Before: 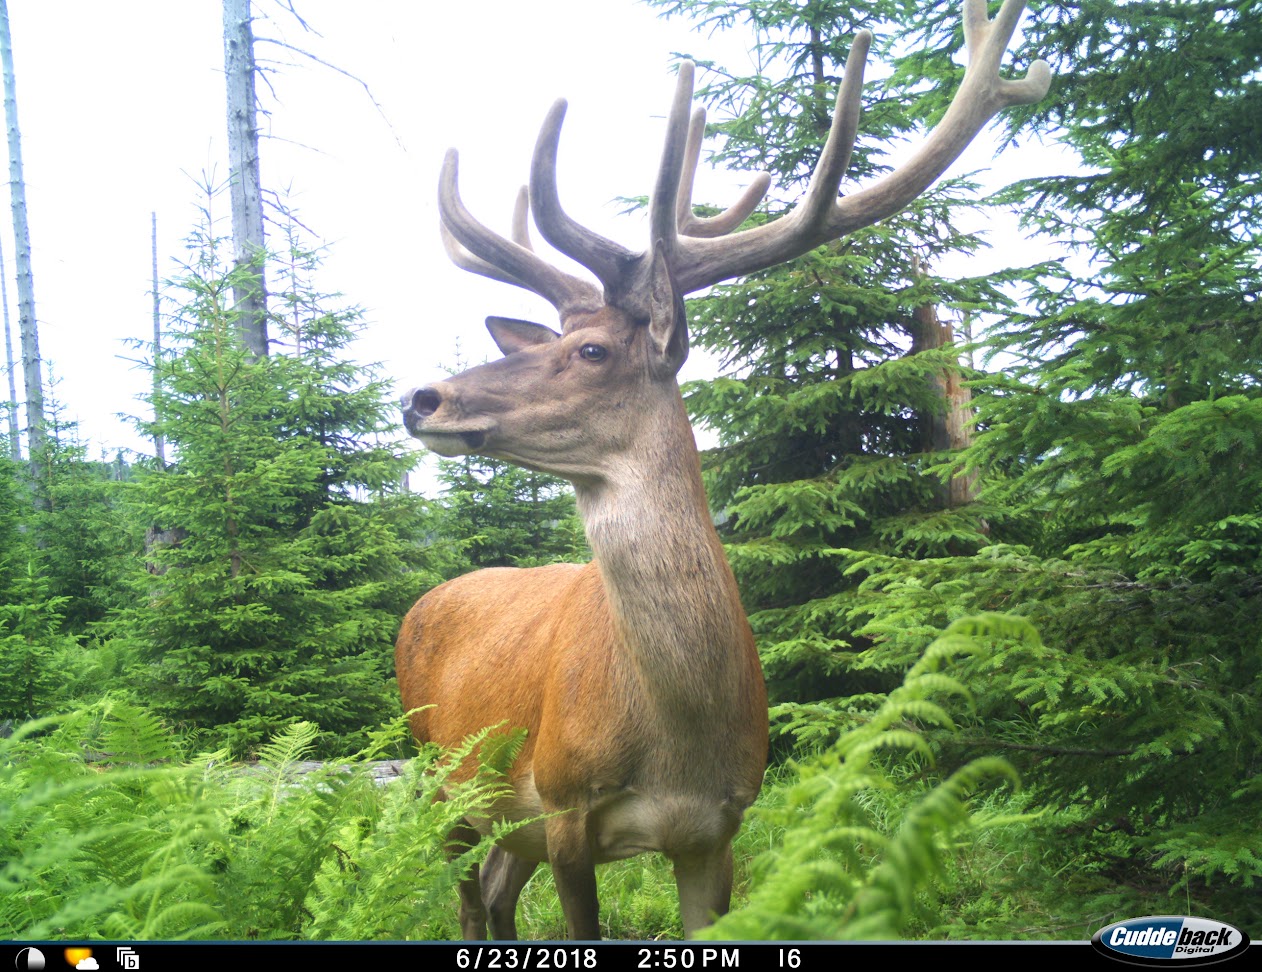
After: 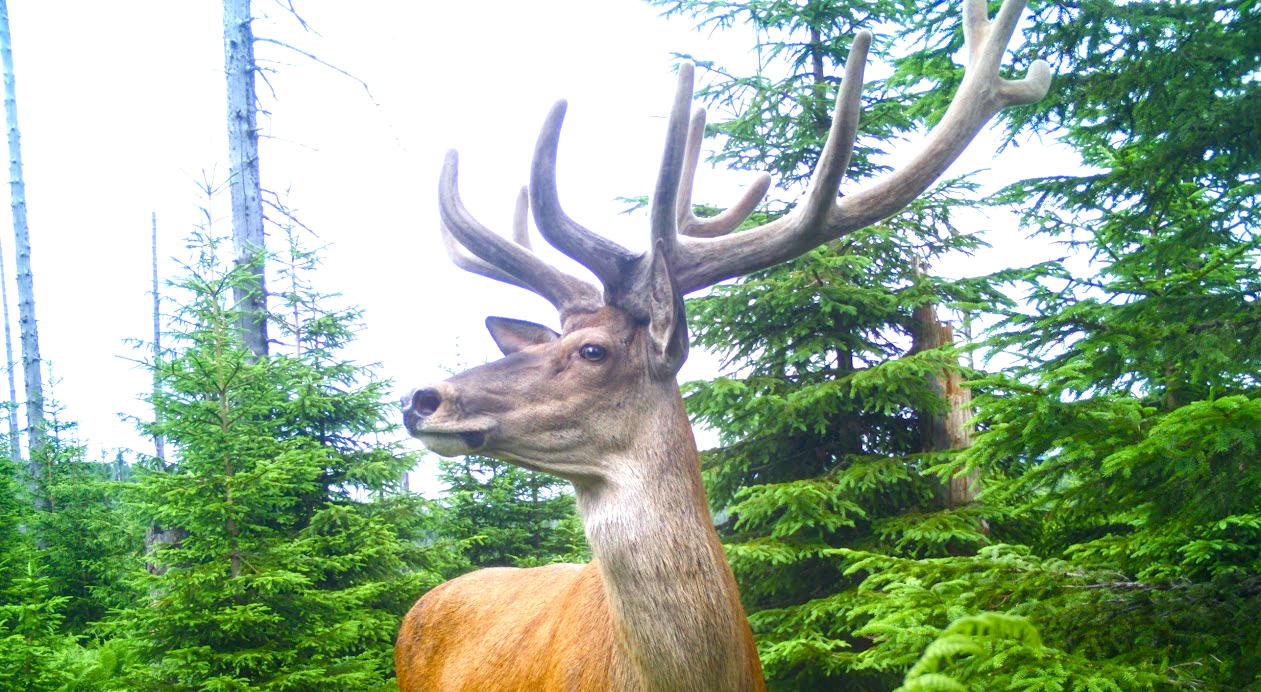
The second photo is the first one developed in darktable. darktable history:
local contrast: on, module defaults
color balance rgb: shadows lift › luminance 0.827%, shadows lift › chroma 0.42%, shadows lift › hue 18.63°, power › hue 62.18°, highlights gain › luminance 16.64%, highlights gain › chroma 2.911%, highlights gain › hue 258.45°, linear chroma grading › global chroma 8.827%, perceptual saturation grading › global saturation 0.389%, perceptual saturation grading › mid-tones 6.175%, perceptual saturation grading › shadows 71.431%
crop: right 0.001%, bottom 28.768%
